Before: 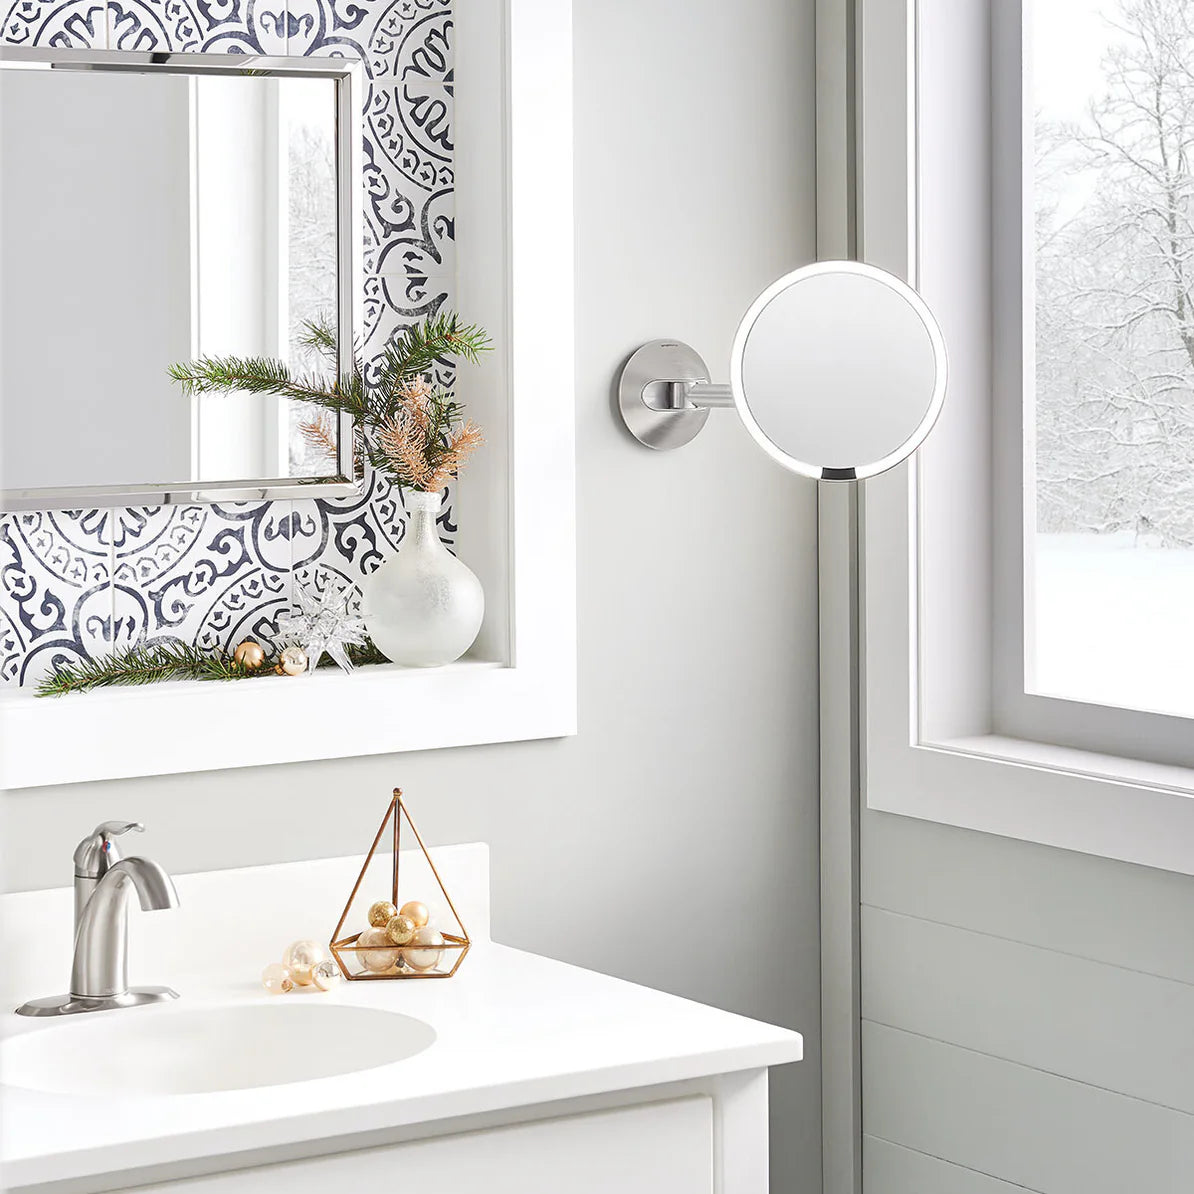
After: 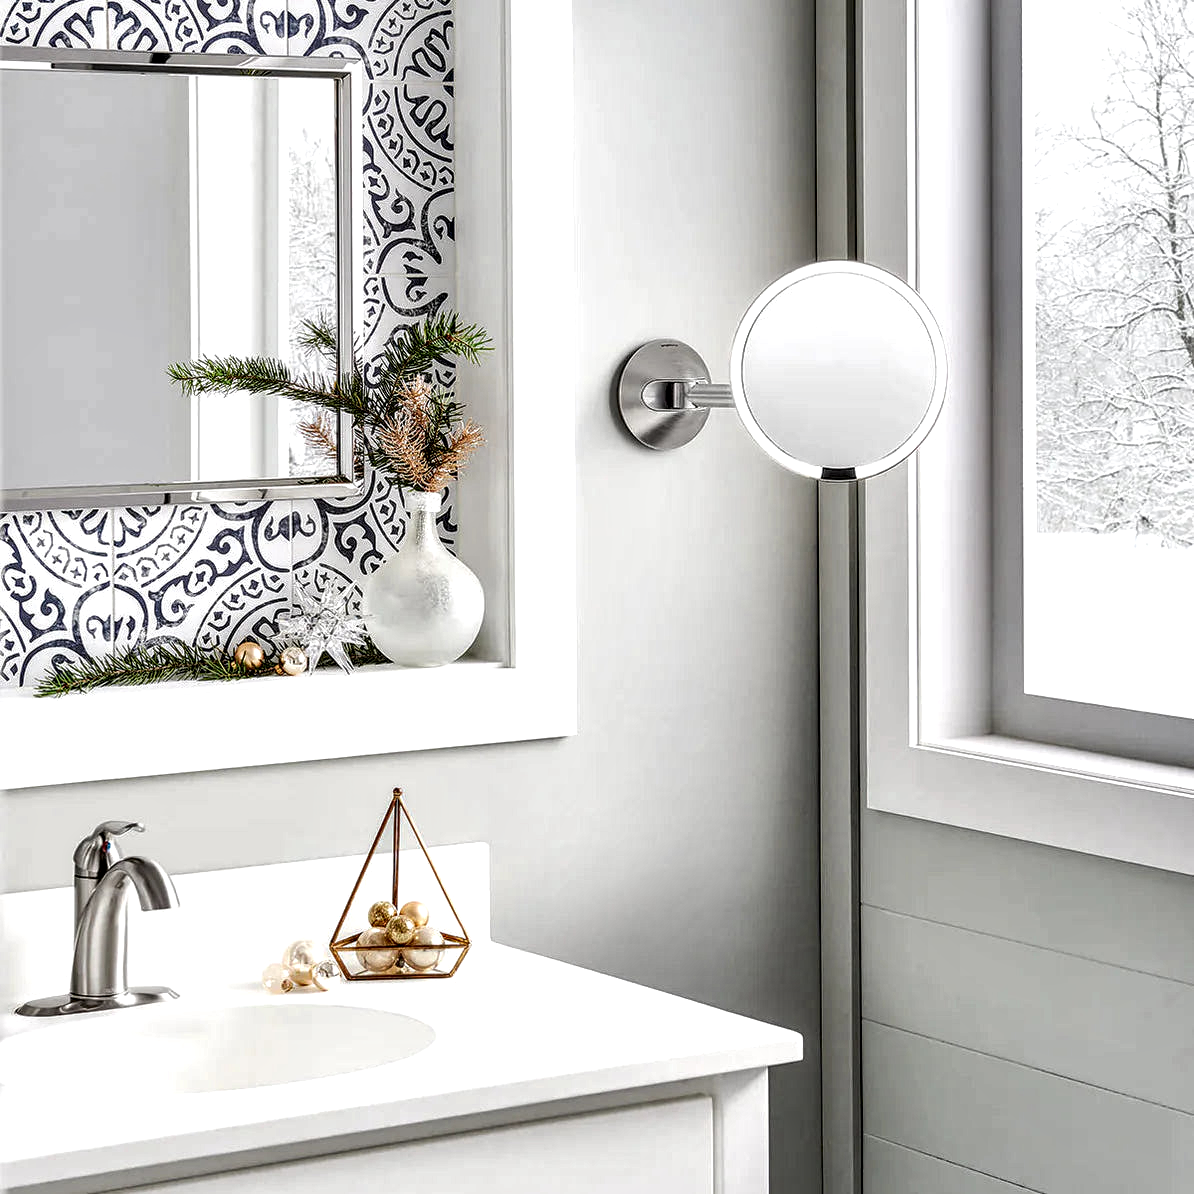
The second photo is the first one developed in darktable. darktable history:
local contrast: detail 203%
contrast equalizer: octaves 7, y [[0.6 ×6], [0.55 ×6], [0 ×6], [0 ×6], [0 ×6]], mix 0.29
